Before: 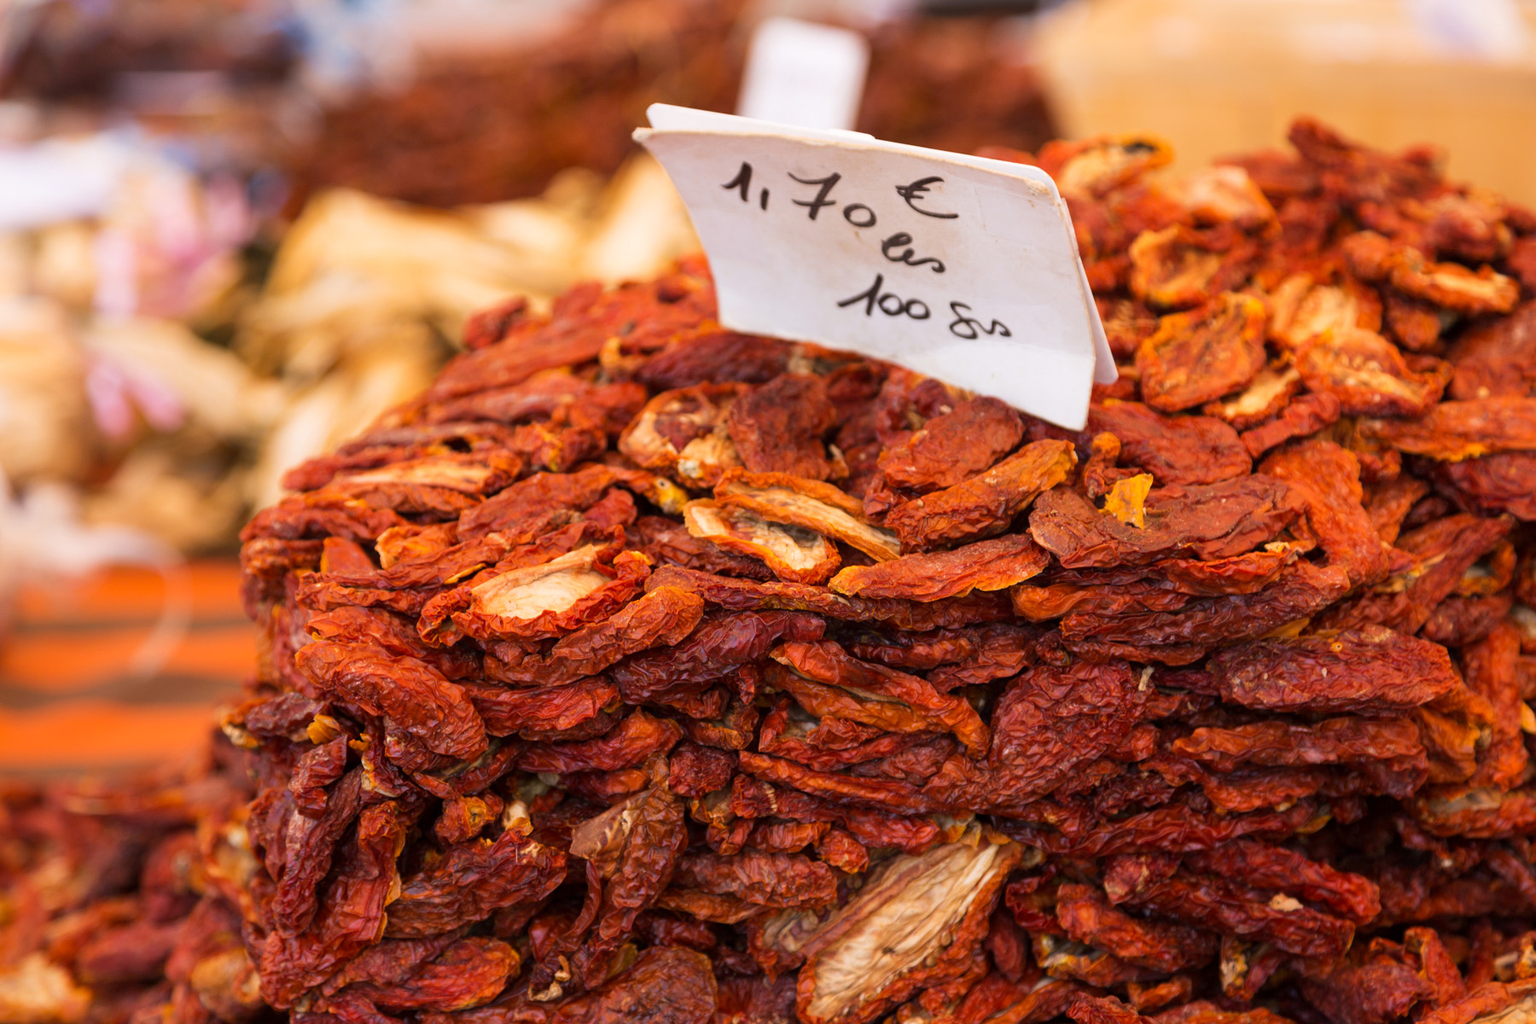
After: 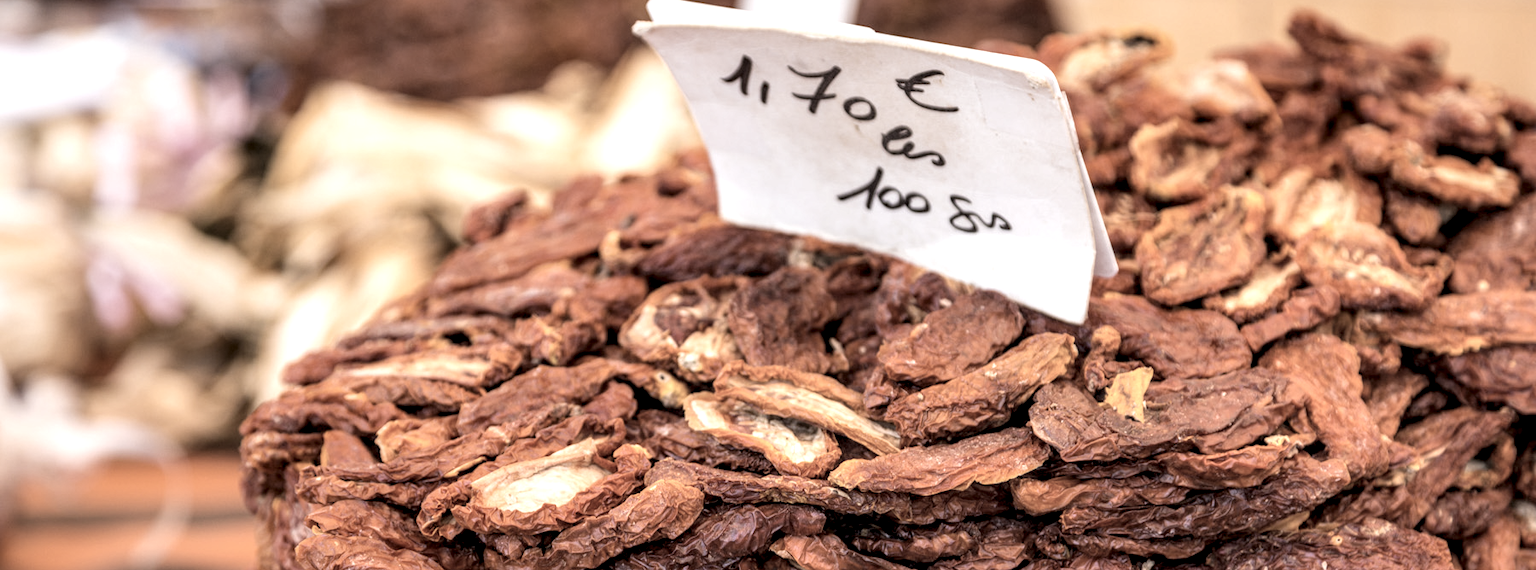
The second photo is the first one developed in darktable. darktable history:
crop and rotate: top 10.427%, bottom 33.771%
local contrast: highlights 16%, detail 186%
contrast brightness saturation: brightness 0.183, saturation -0.502
